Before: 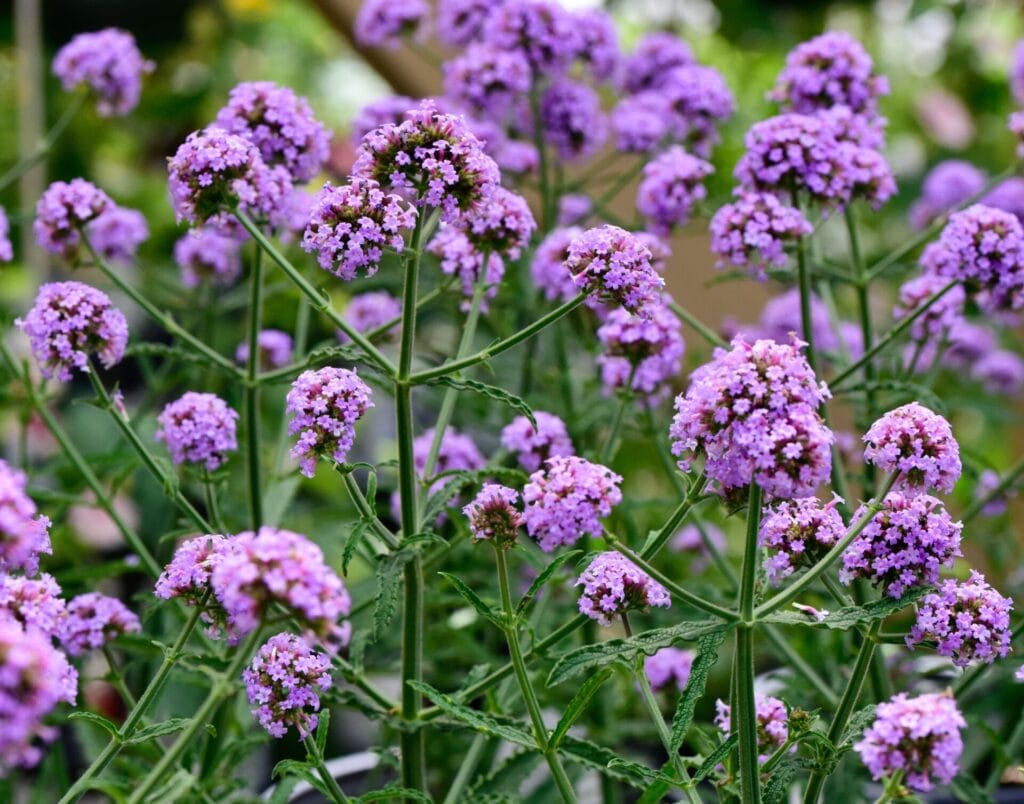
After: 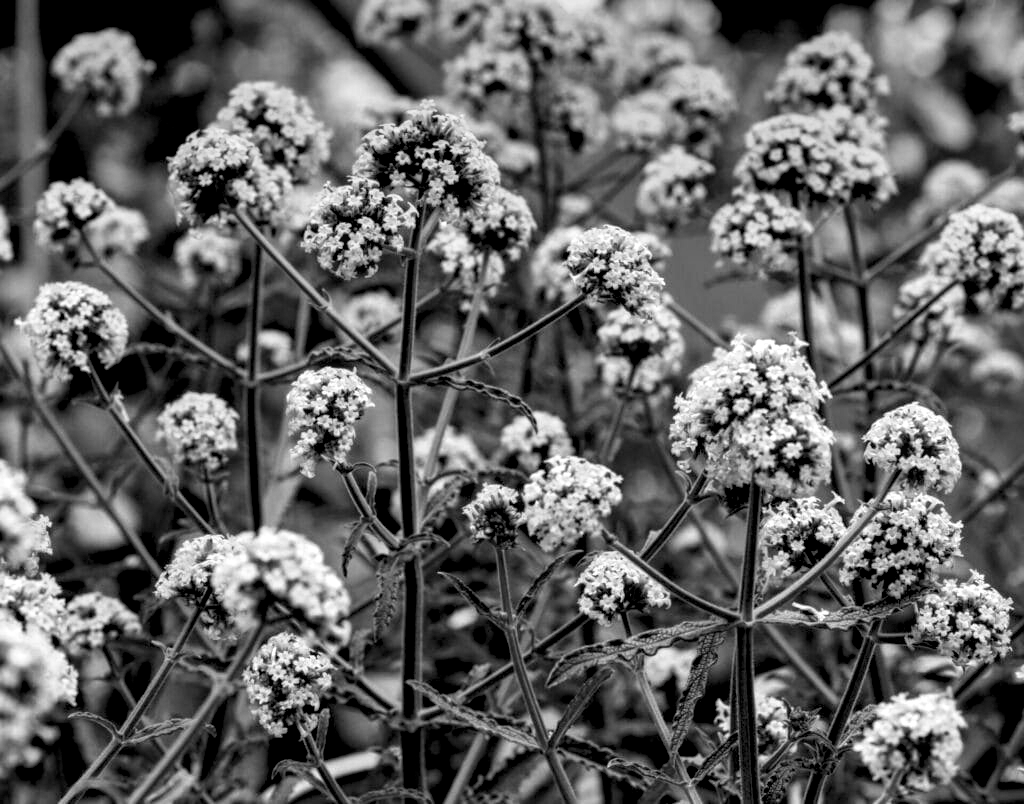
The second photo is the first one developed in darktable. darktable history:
color calibration: output gray [0.31, 0.36, 0.33, 0], gray › normalize channels true, illuminant same as pipeline (D50), adaptation XYZ, x 0.346, y 0.359, gamut compression 0
graduated density: density 2.02 EV, hardness 44%, rotation 0.374°, offset 8.21, hue 208.8°, saturation 97%
color balance rgb: shadows lift › luminance -9.41%, highlights gain › luminance 17.6%, global offset › luminance -1.45%, perceptual saturation grading › highlights -17.77%, perceptual saturation grading › mid-tones 33.1%, perceptual saturation grading › shadows 50.52%, global vibrance 24.22%
local contrast: detail 142%
